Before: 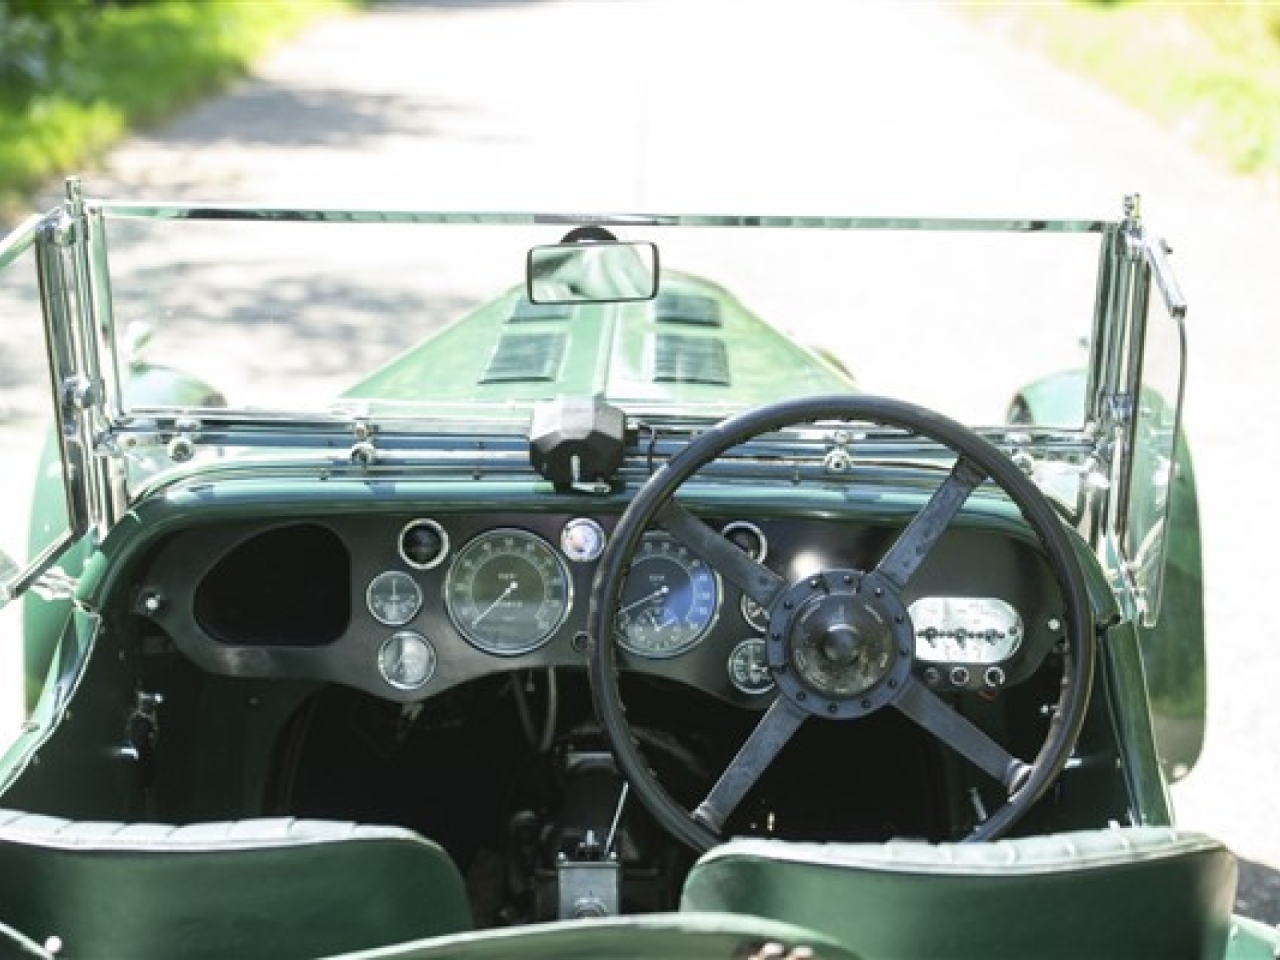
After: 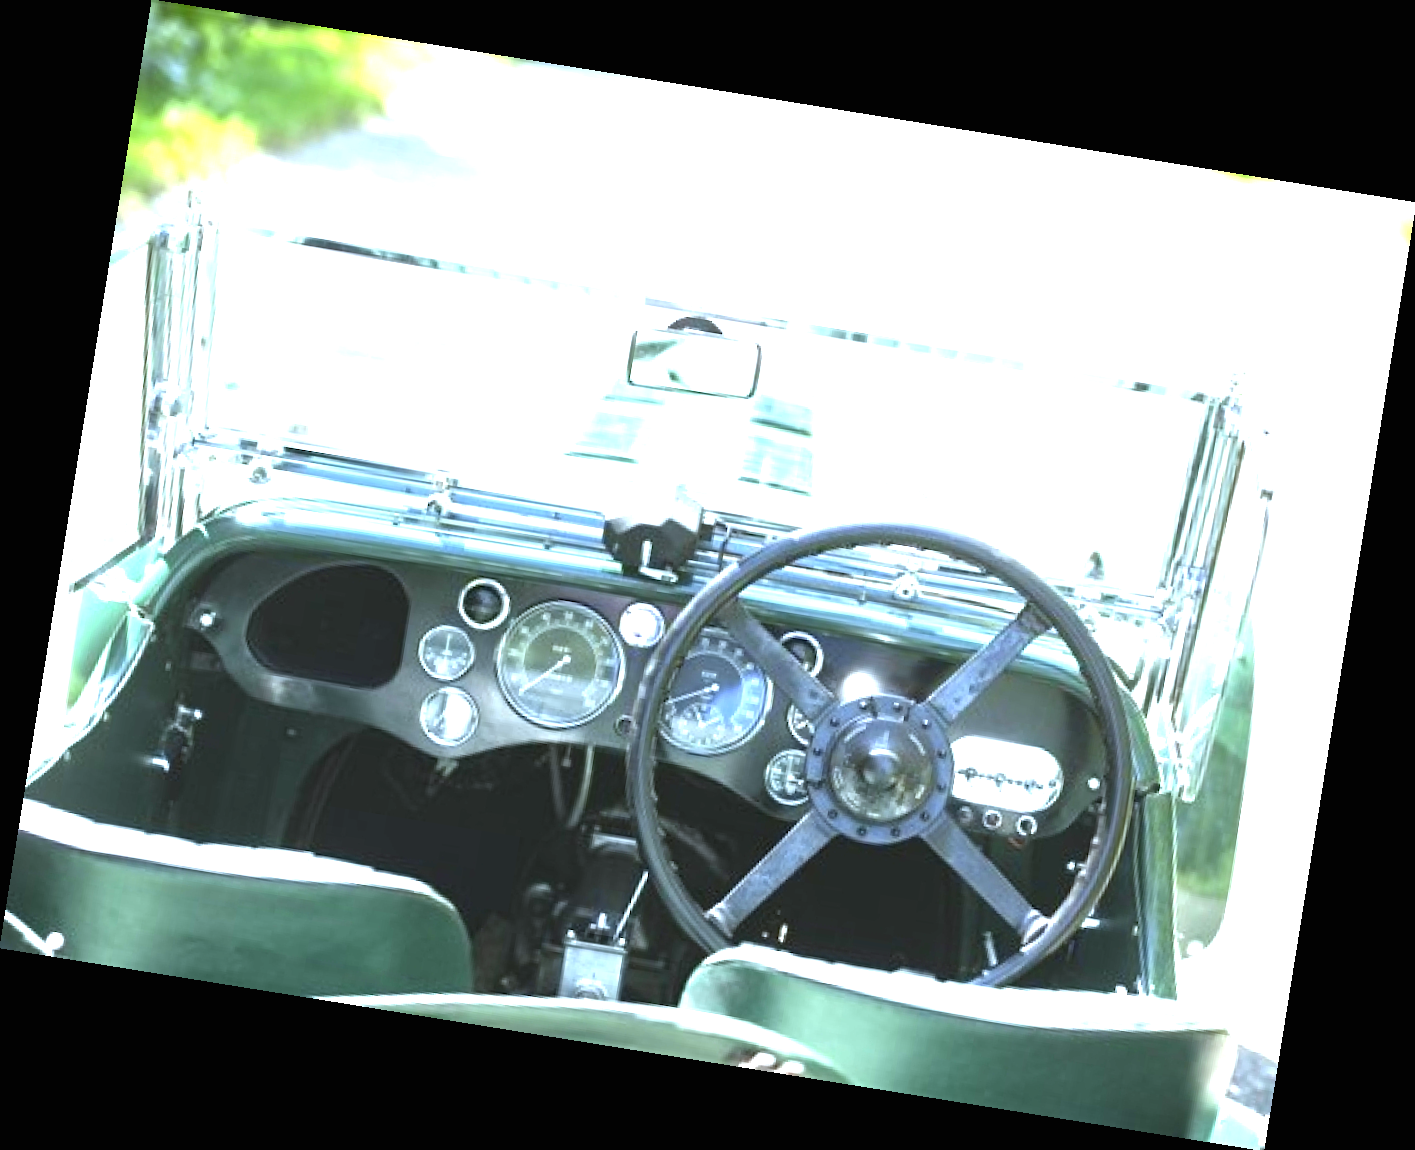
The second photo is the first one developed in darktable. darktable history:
rotate and perspective: rotation 9.12°, automatic cropping off
white balance: red 0.924, blue 1.095
exposure: black level correction 0, exposure 1.625 EV, compensate exposure bias true, compensate highlight preservation false
